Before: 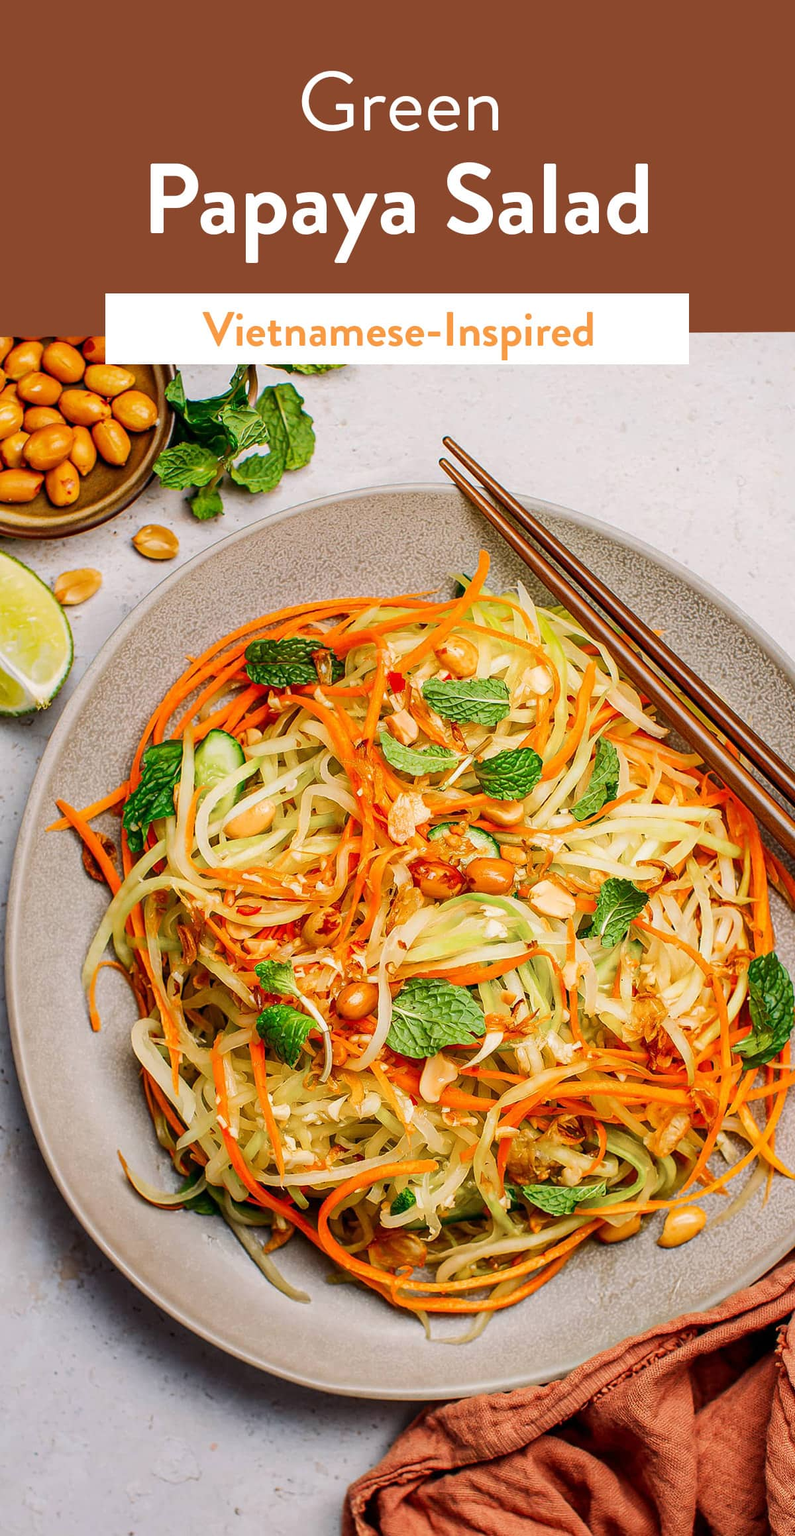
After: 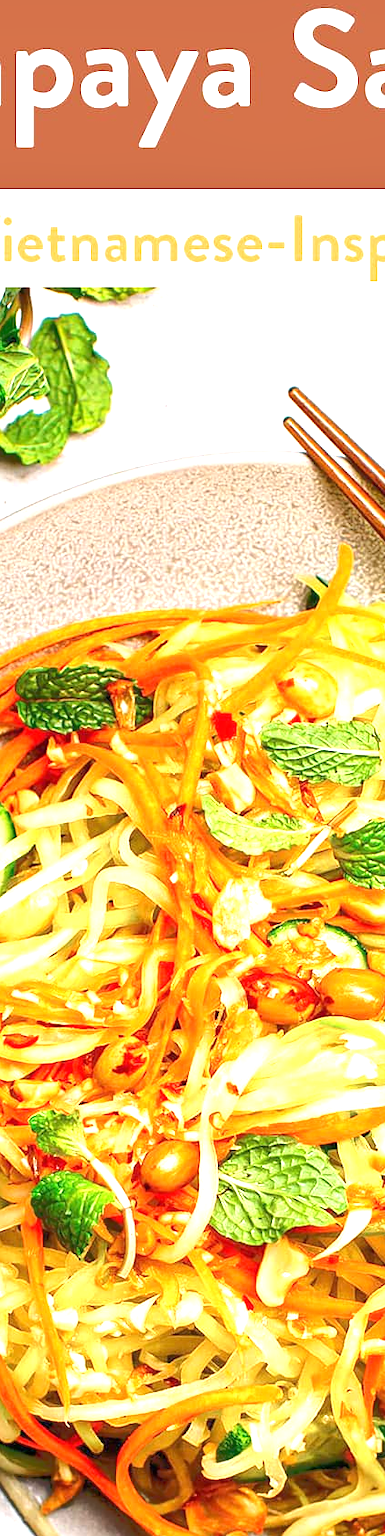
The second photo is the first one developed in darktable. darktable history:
exposure: black level correction 0, exposure 1.2 EV, compensate exposure bias true, compensate highlight preservation false
crop and rotate: left 29.476%, top 10.214%, right 35.32%, bottom 17.333%
tone equalizer: -8 EV -0.528 EV, -7 EV -0.319 EV, -6 EV -0.083 EV, -5 EV 0.413 EV, -4 EV 0.985 EV, -3 EV 0.791 EV, -2 EV -0.01 EV, -1 EV 0.14 EV, +0 EV -0.012 EV, smoothing 1
